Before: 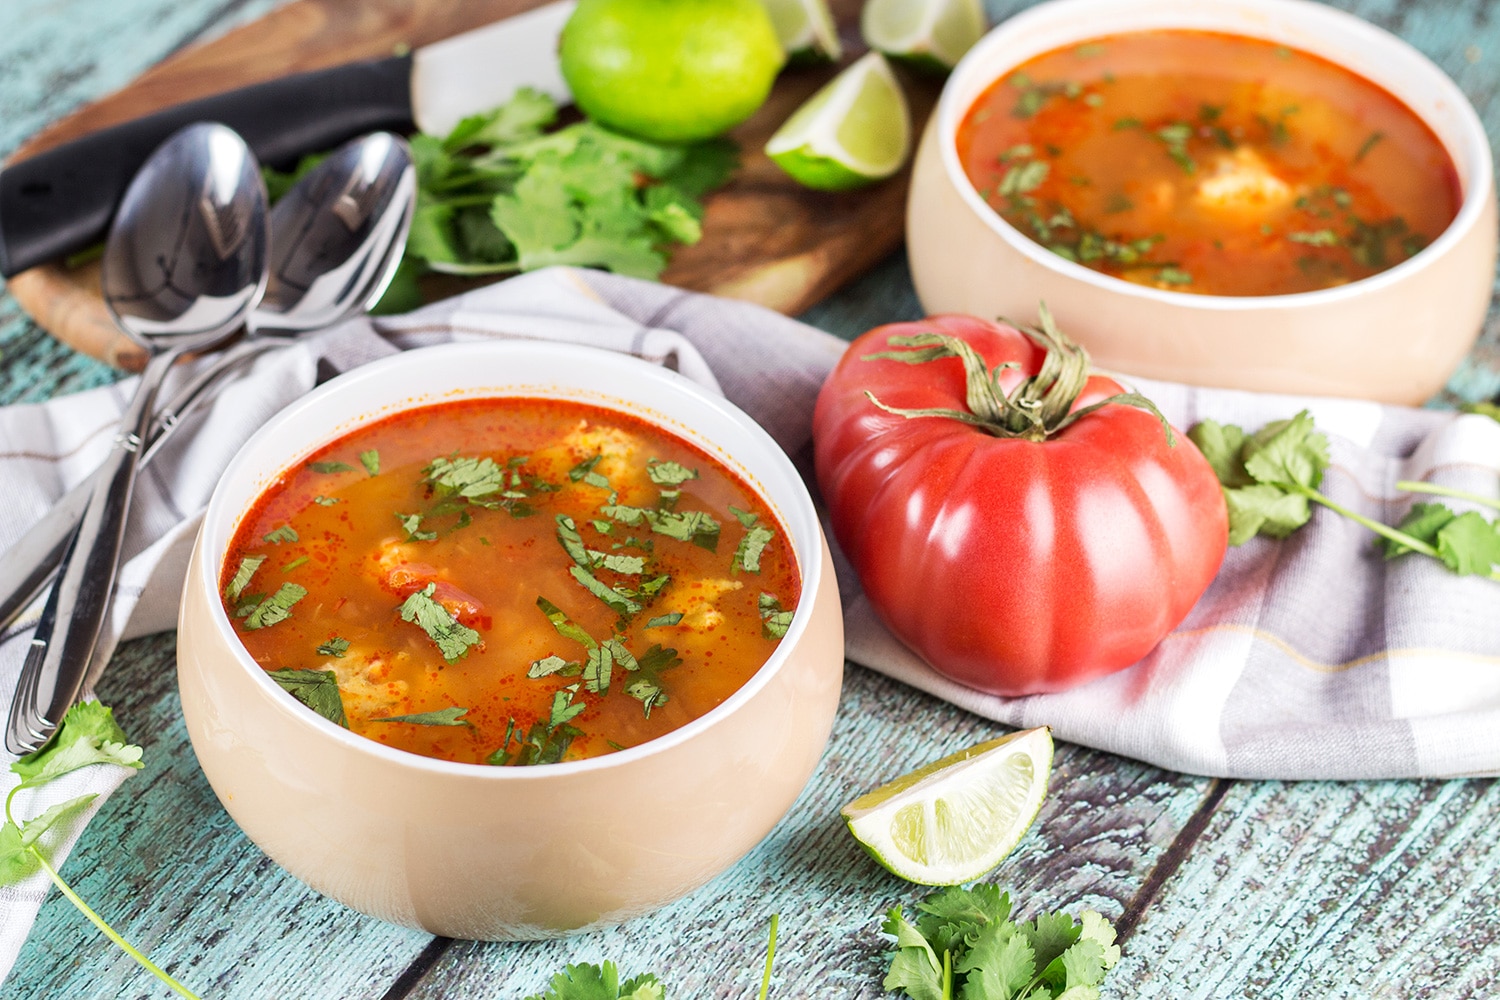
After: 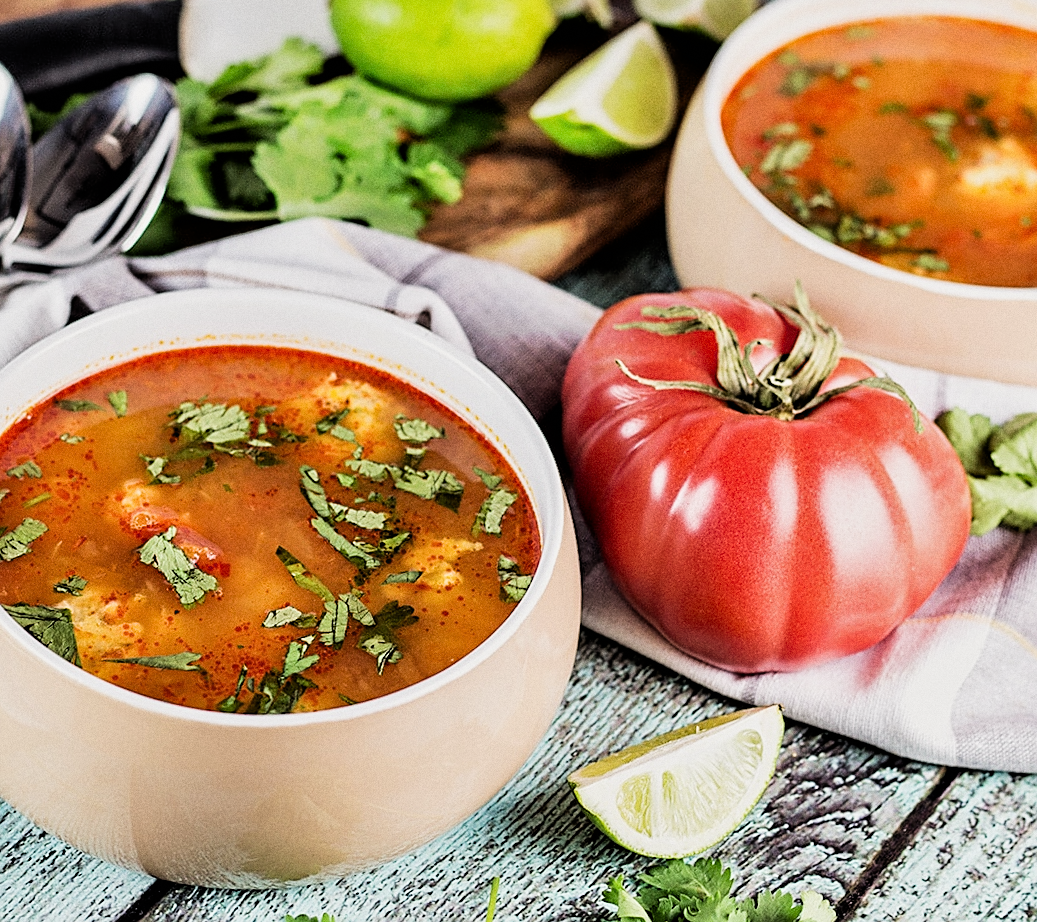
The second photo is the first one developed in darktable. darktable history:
contrast equalizer: y [[0.51, 0.537, 0.559, 0.574, 0.599, 0.618], [0.5 ×6], [0.5 ×6], [0 ×6], [0 ×6]]
sharpen: on, module defaults
color calibration: x 0.342, y 0.356, temperature 5122 K
crop and rotate: angle -3.27°, left 14.277%, top 0.028%, right 10.766%, bottom 0.028%
filmic rgb: black relative exposure -5 EV, white relative exposure 3.5 EV, hardness 3.19, contrast 1.2, highlights saturation mix -30%
grain: coarseness 0.09 ISO
